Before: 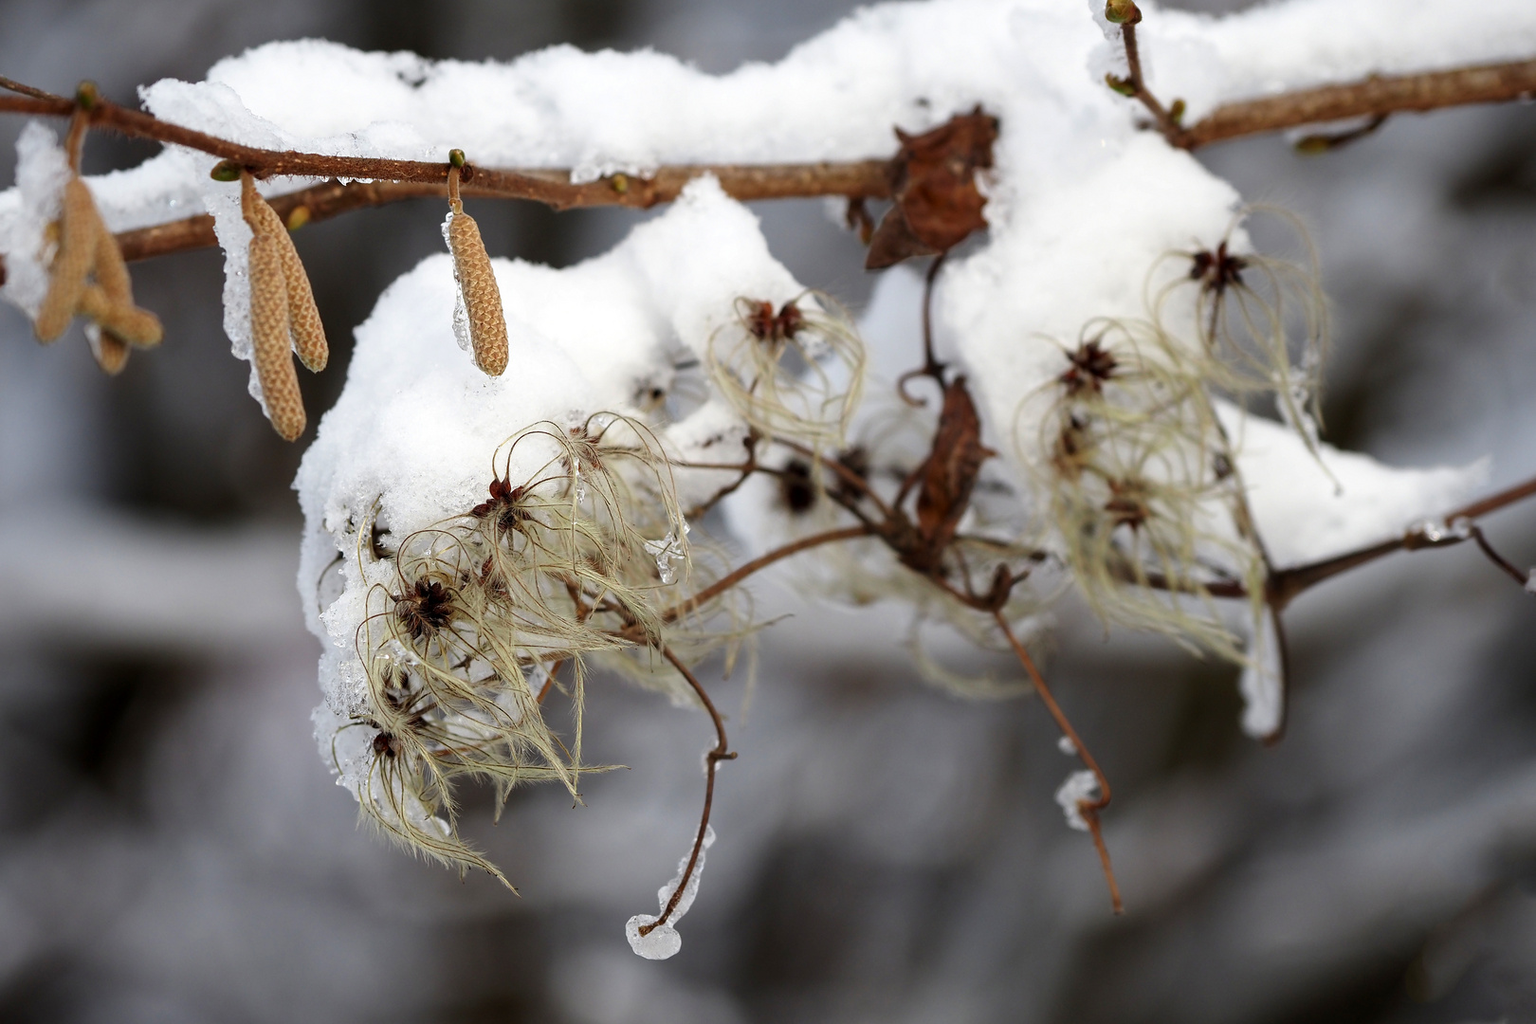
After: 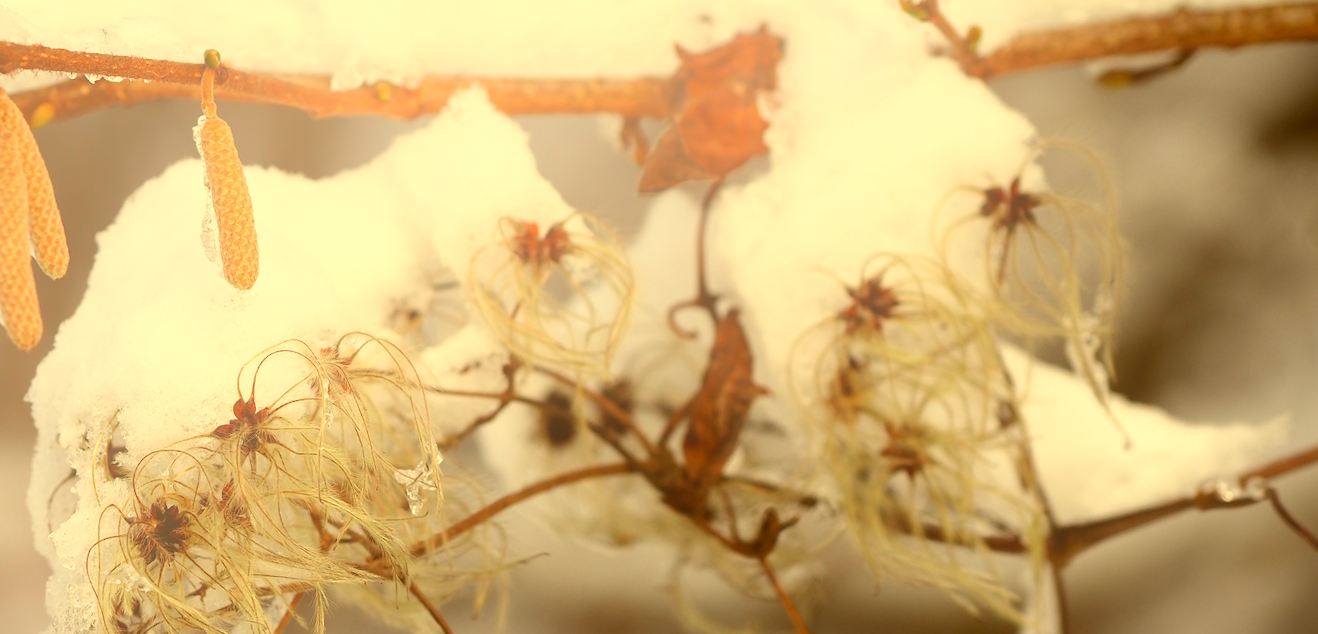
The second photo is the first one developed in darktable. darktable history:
rotate and perspective: rotation 2.17°, automatic cropping off
bloom: size 40%
color zones: curves: ch0 [(0, 0.5) (0.143, 0.5) (0.286, 0.5) (0.429, 0.5) (0.571, 0.5) (0.714, 0.476) (0.857, 0.5) (1, 0.5)]; ch2 [(0, 0.5) (0.143, 0.5) (0.286, 0.5) (0.429, 0.5) (0.571, 0.5) (0.714, 0.487) (0.857, 0.5) (1, 0.5)]
crop: left 18.38%, top 11.092%, right 2.134%, bottom 33.217%
color correction: highlights a* -5.3, highlights b* 9.8, shadows a* 9.8, shadows b* 24.26
white balance: red 1.138, green 0.996, blue 0.812
